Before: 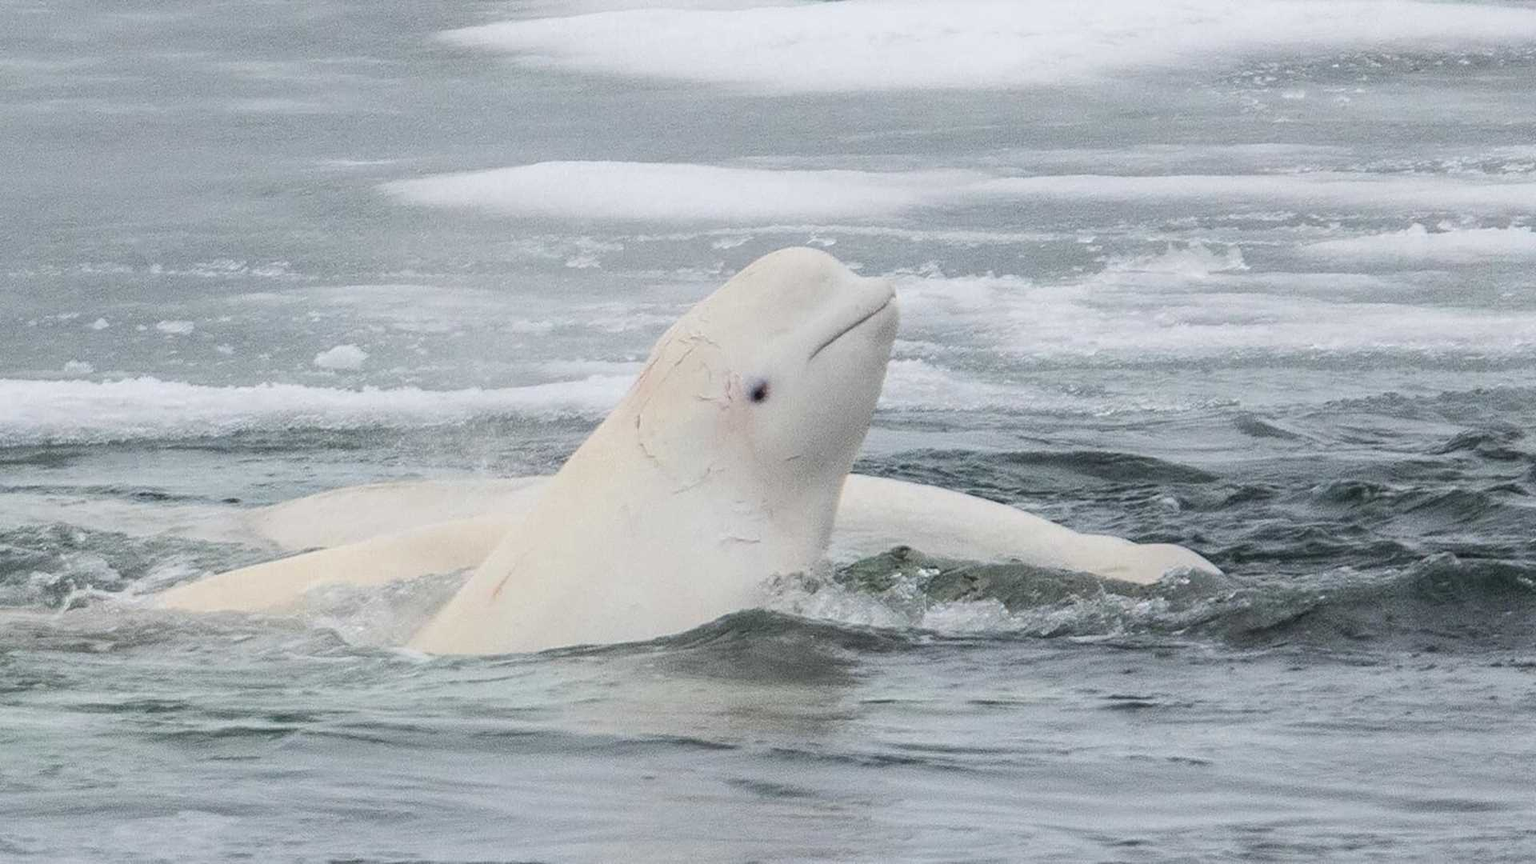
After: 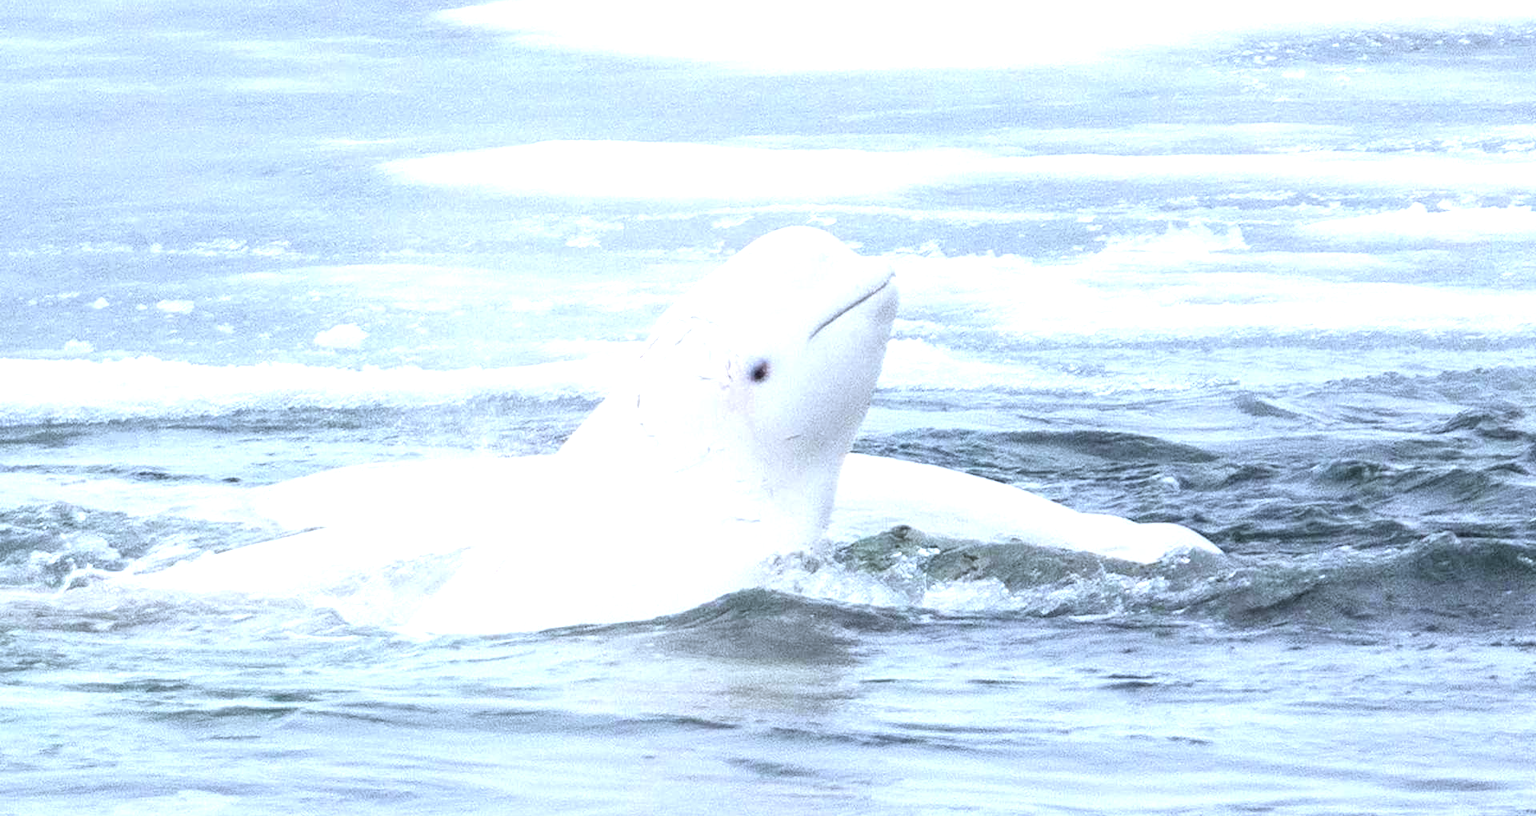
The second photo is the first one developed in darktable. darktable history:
crop and rotate: top 2.479%, bottom 3.018%
exposure: black level correction 0, exposure 1.1 EV, compensate exposure bias true, compensate highlight preservation false
white balance: red 0.926, green 1.003, blue 1.133
